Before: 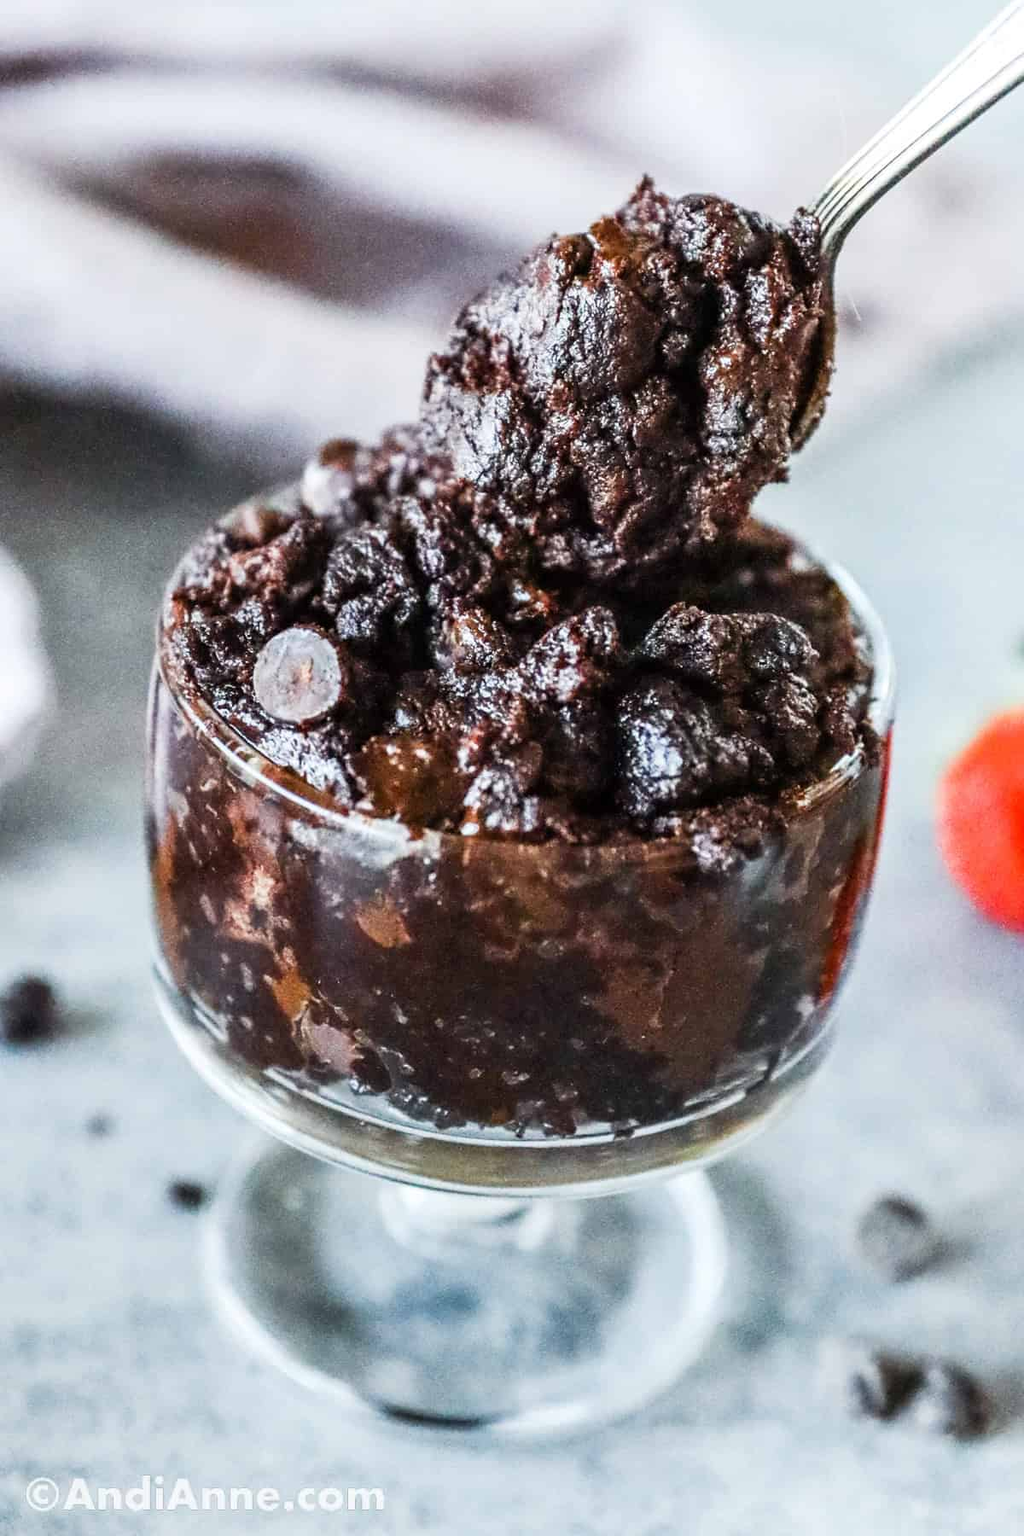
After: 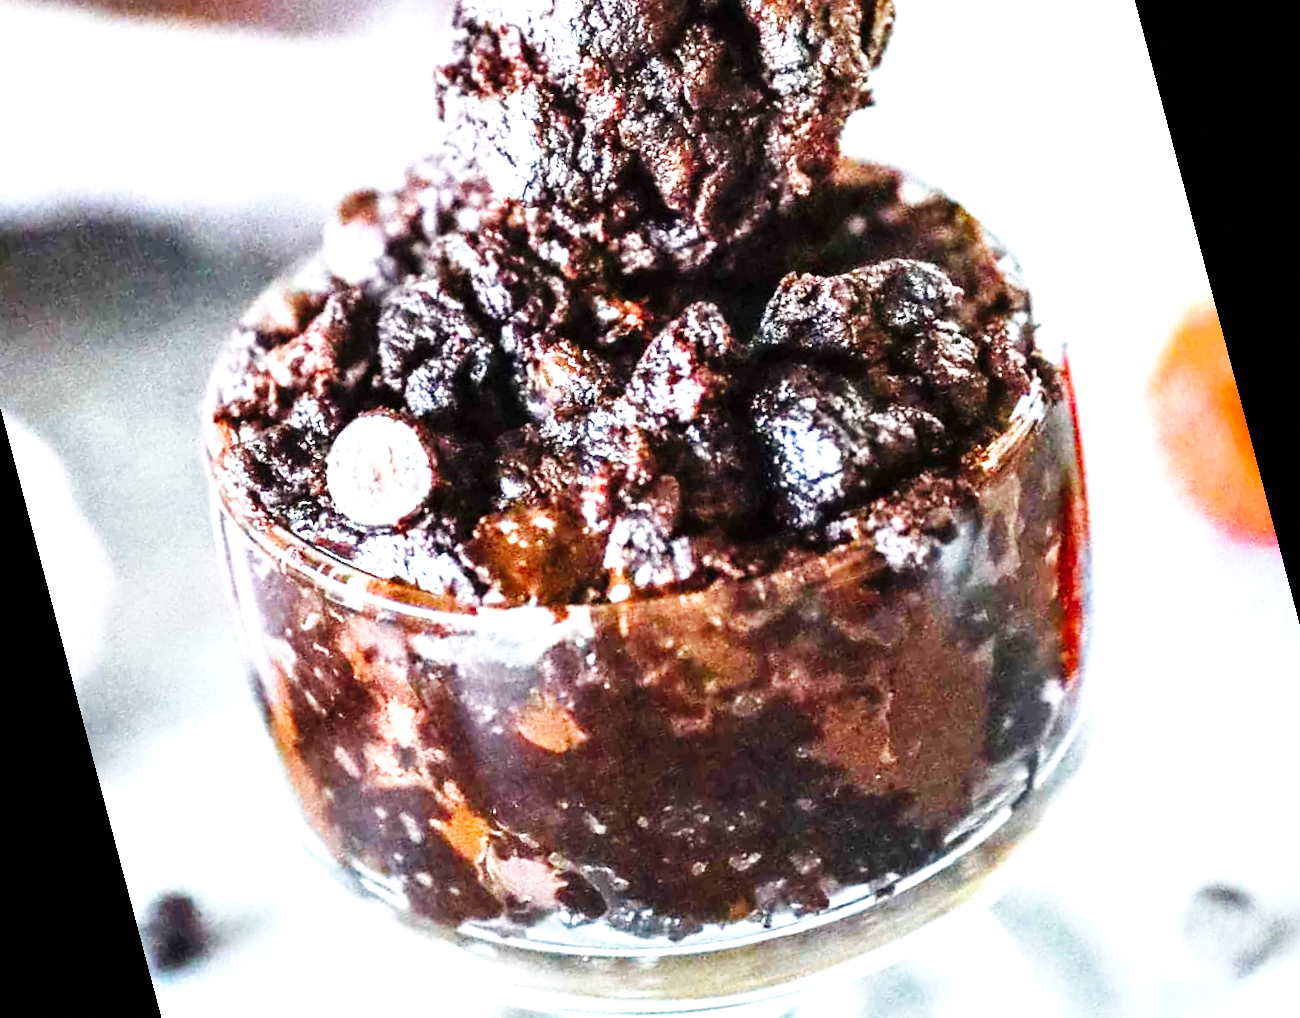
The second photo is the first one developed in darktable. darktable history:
grain: coarseness 0.81 ISO, strength 1.34%, mid-tones bias 0%
contrast brightness saturation: contrast 0.04, saturation 0.07
exposure: black level correction 0, exposure 1.125 EV, compensate exposure bias true, compensate highlight preservation false
base curve: curves: ch0 [(0, 0) (0.032, 0.025) (0.121, 0.166) (0.206, 0.329) (0.605, 0.79) (1, 1)], preserve colors none
rotate and perspective: rotation -14.8°, crop left 0.1, crop right 0.903, crop top 0.25, crop bottom 0.748
